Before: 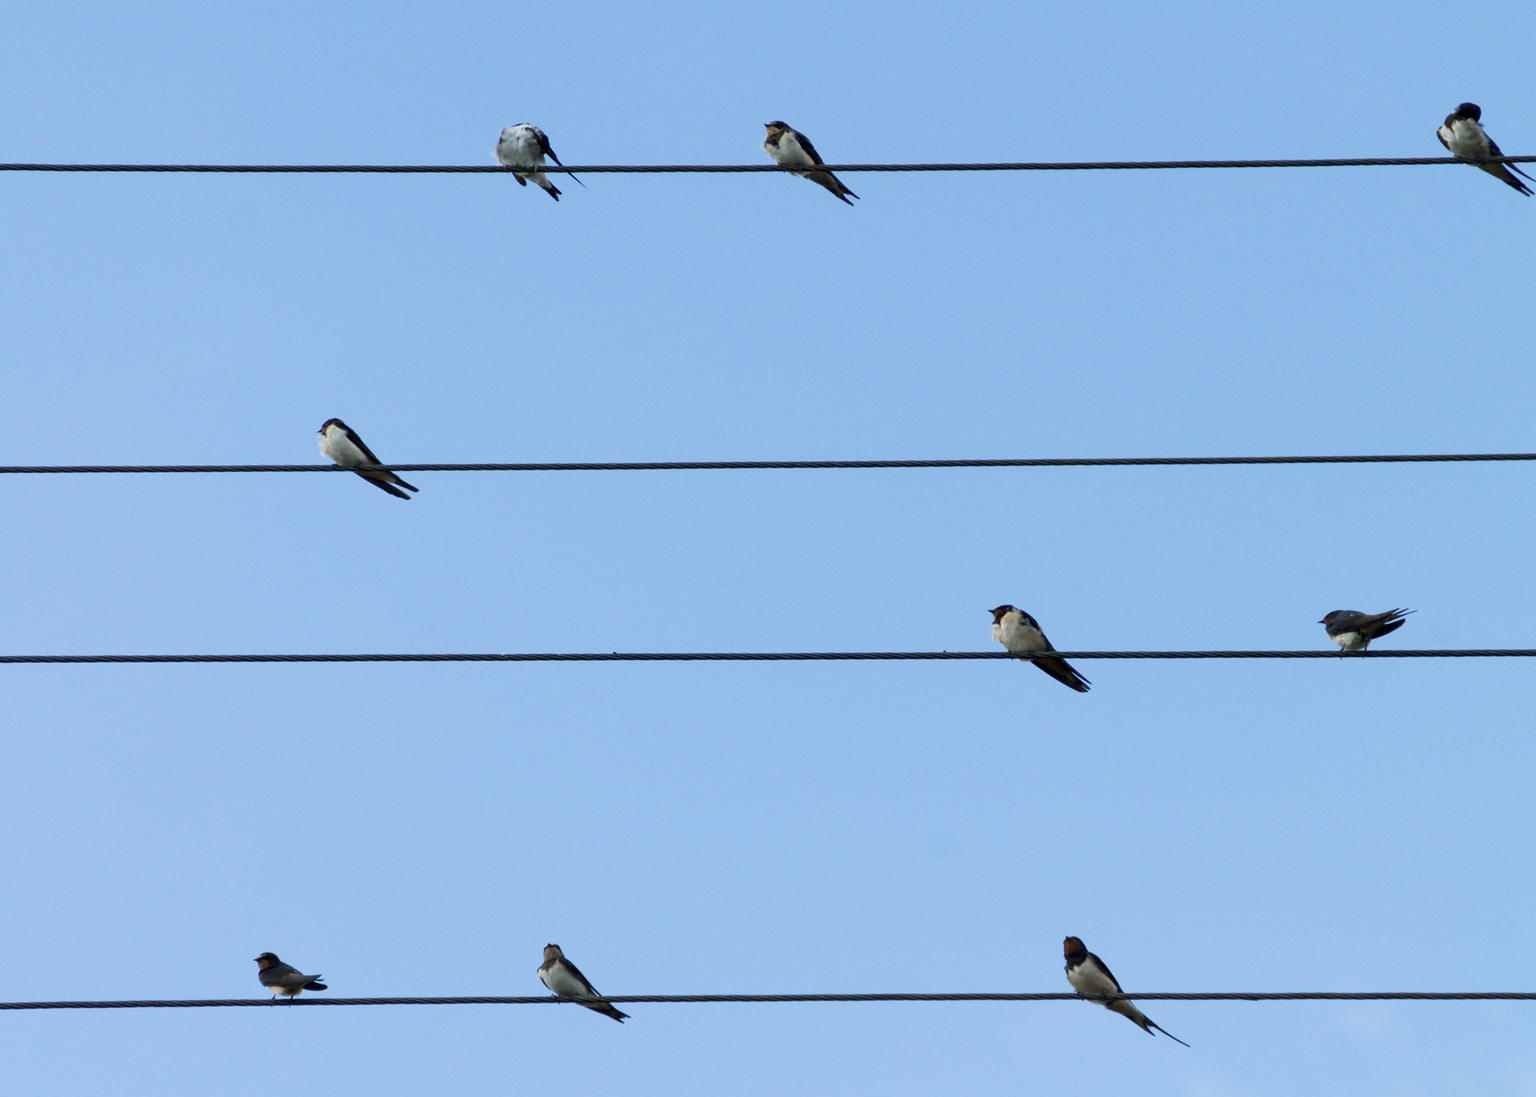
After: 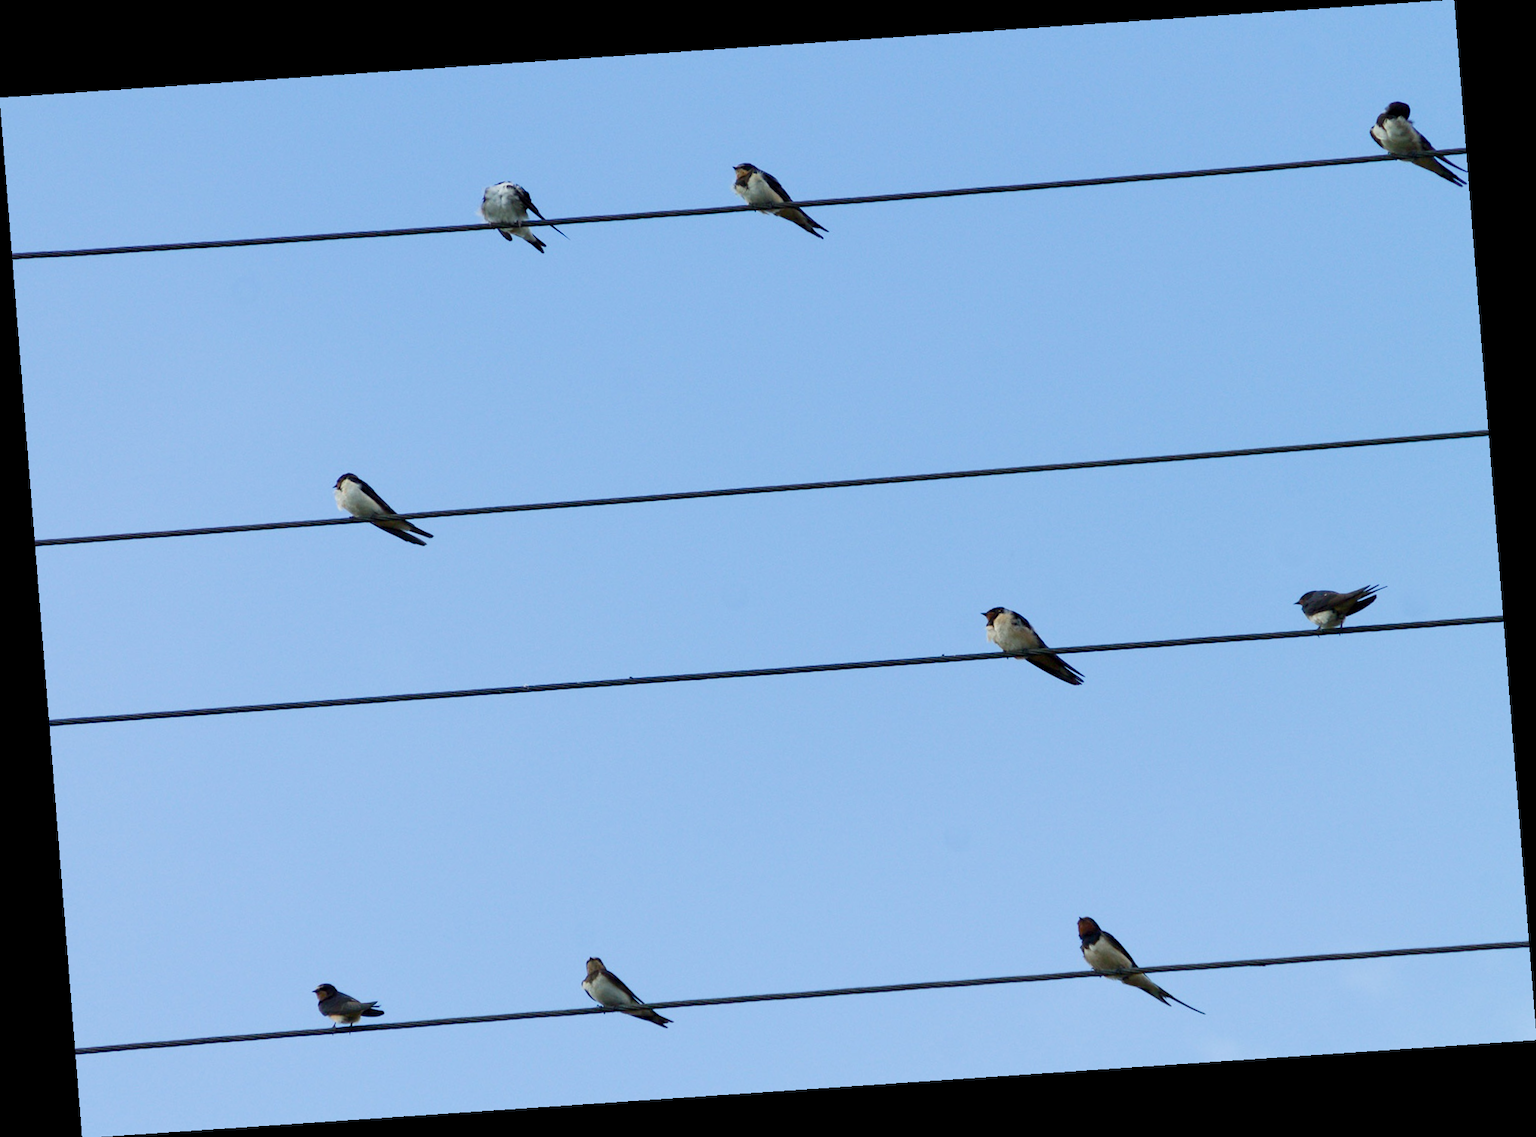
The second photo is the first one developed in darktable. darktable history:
rotate and perspective: rotation -4.2°, shear 0.006, automatic cropping off
color balance rgb: perceptual saturation grading › global saturation 20%, perceptual saturation grading › highlights -25%, perceptual saturation grading › shadows 50%
